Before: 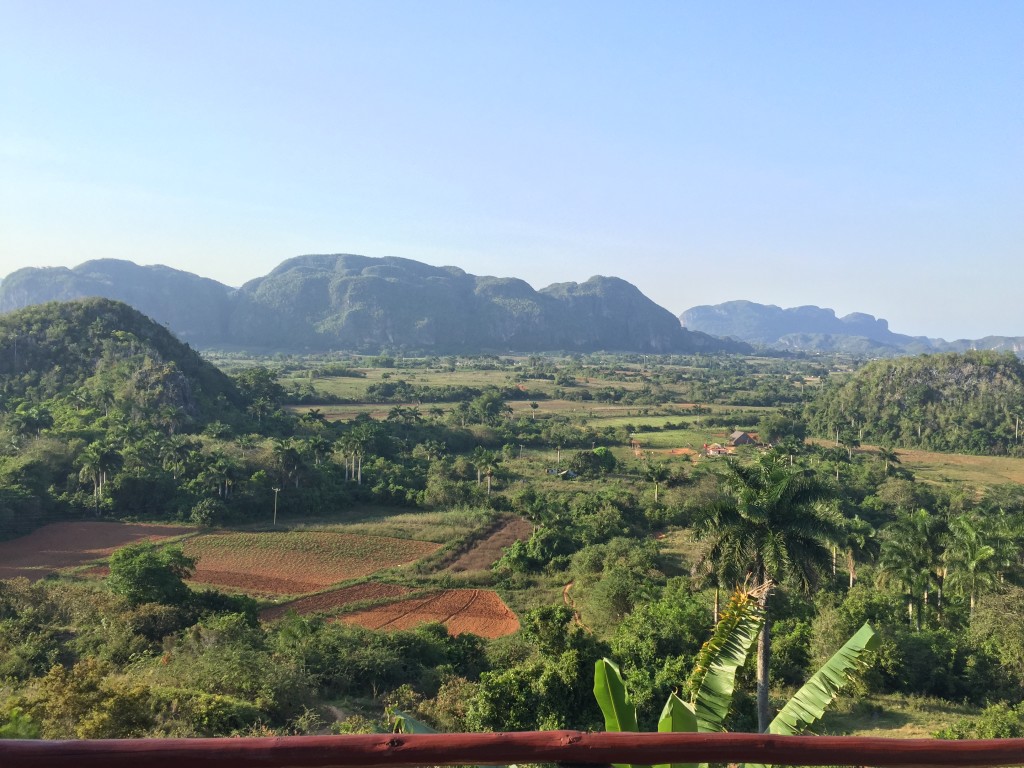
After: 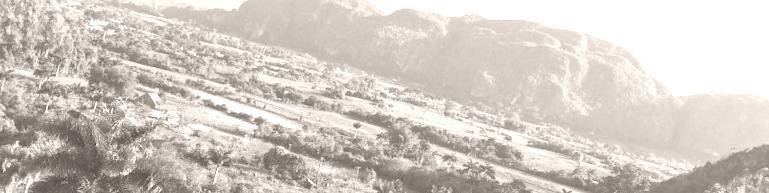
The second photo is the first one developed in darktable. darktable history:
crop and rotate: angle 16.12°, top 30.835%, bottom 35.653%
colorize: hue 34.49°, saturation 35.33%, source mix 100%, lightness 55%, version 1
local contrast: on, module defaults
